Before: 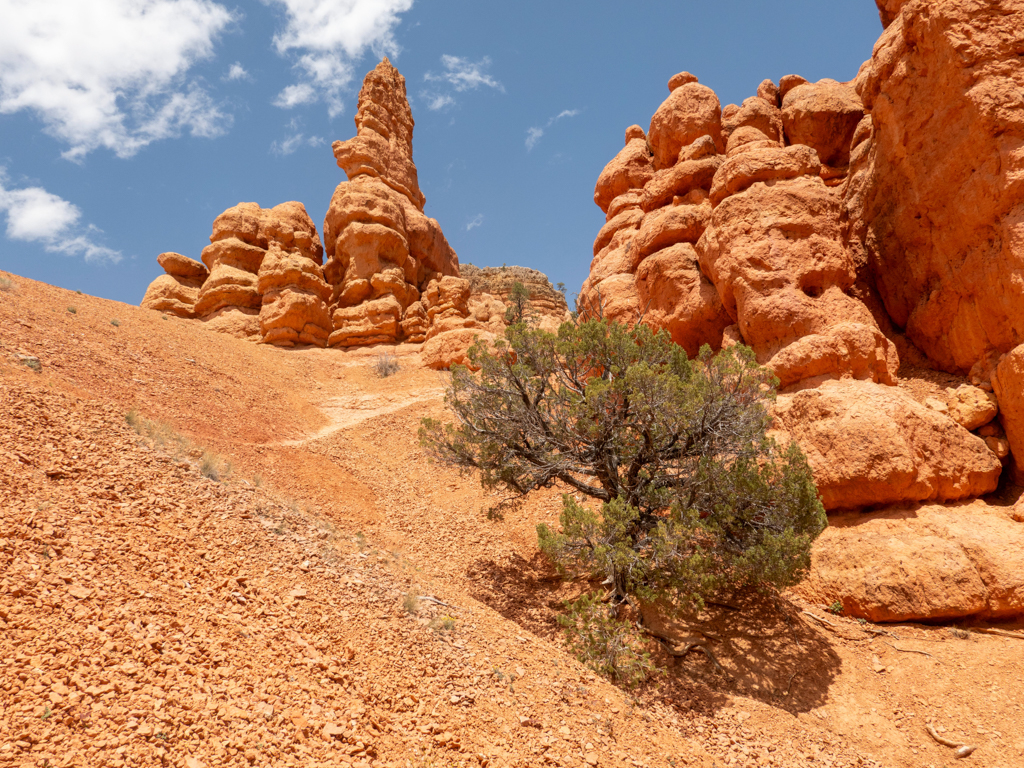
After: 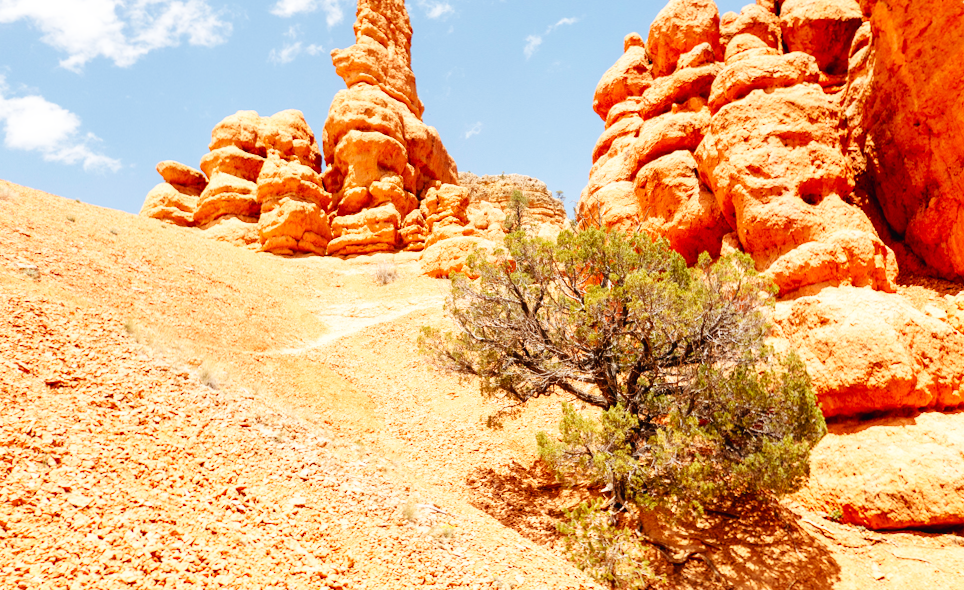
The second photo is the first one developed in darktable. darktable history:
base curve: curves: ch0 [(0, 0.003) (0.001, 0.002) (0.006, 0.004) (0.02, 0.022) (0.048, 0.086) (0.094, 0.234) (0.162, 0.431) (0.258, 0.629) (0.385, 0.8) (0.548, 0.918) (0.751, 0.988) (1, 1)], exposure shift 0.01, preserve colors none
crop and rotate: angle 0.084°, top 11.924%, right 5.58%, bottom 11.069%
